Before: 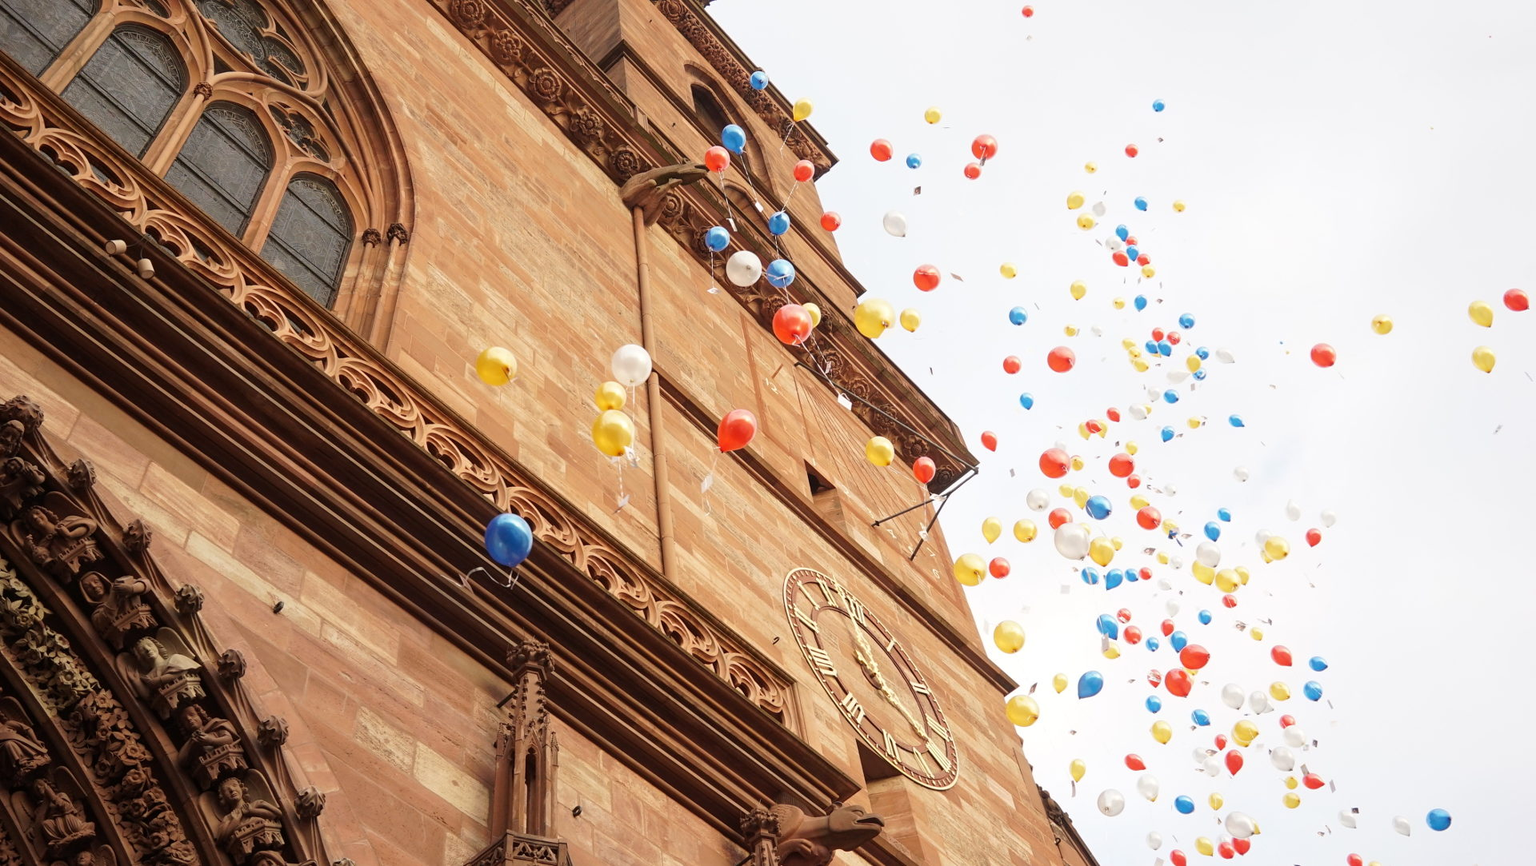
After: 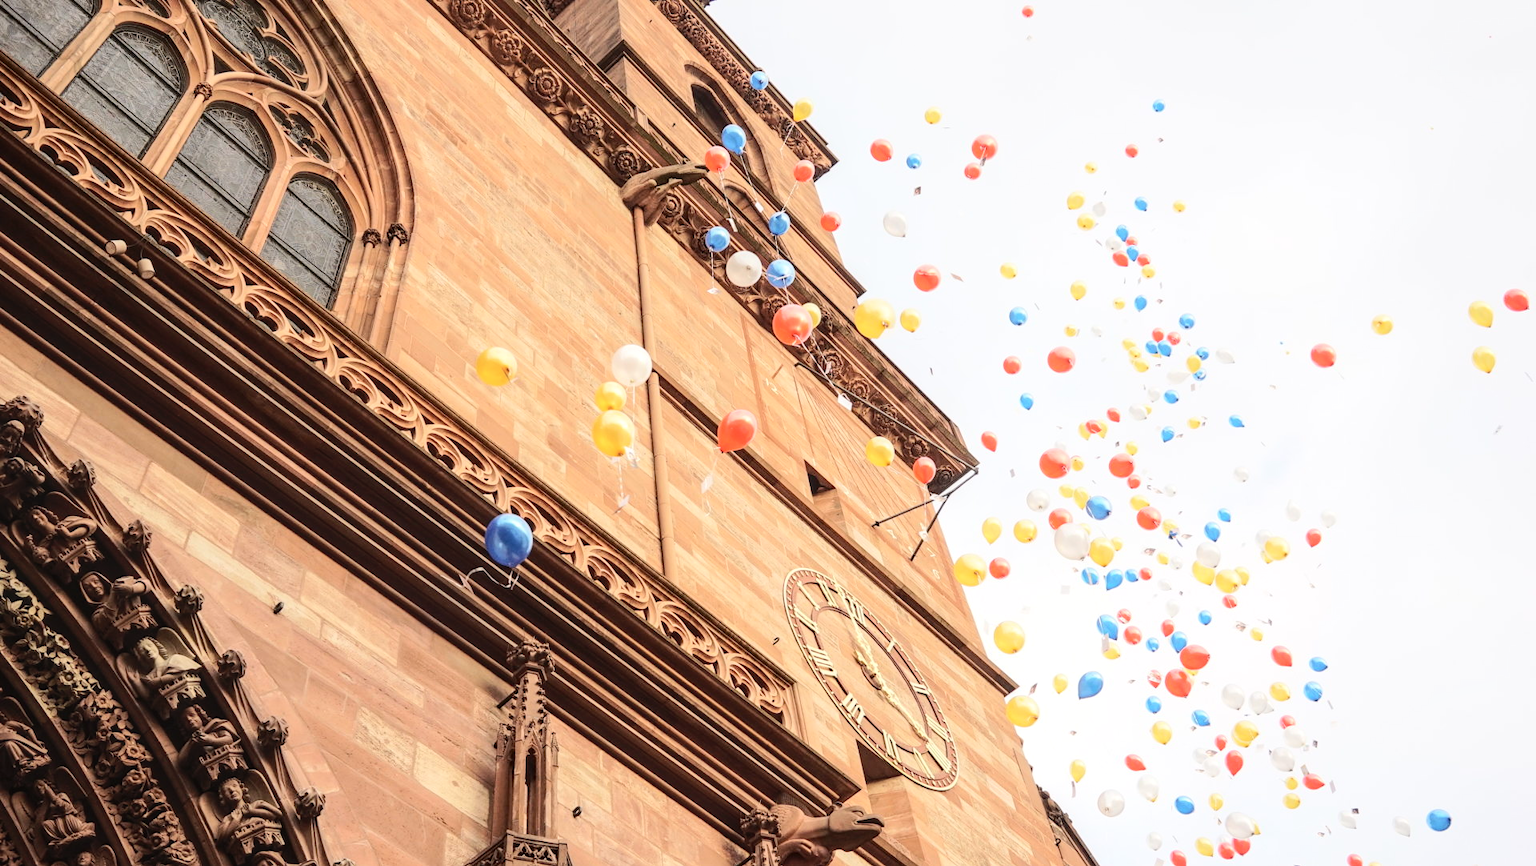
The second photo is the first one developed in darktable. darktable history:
tone curve: curves: ch0 [(0, 0.026) (0.146, 0.158) (0.272, 0.34) (0.453, 0.627) (0.687, 0.829) (1, 1)], color space Lab, independent channels, preserve colors none
local contrast: on, module defaults
